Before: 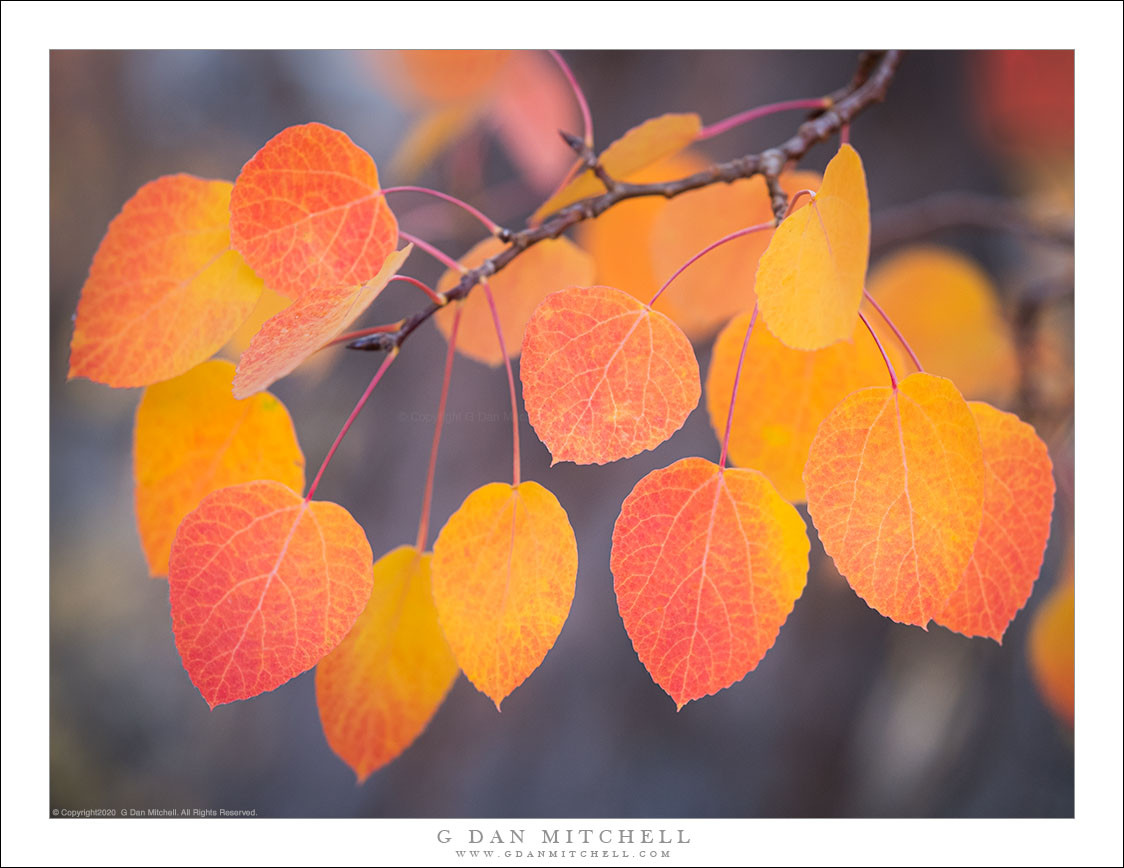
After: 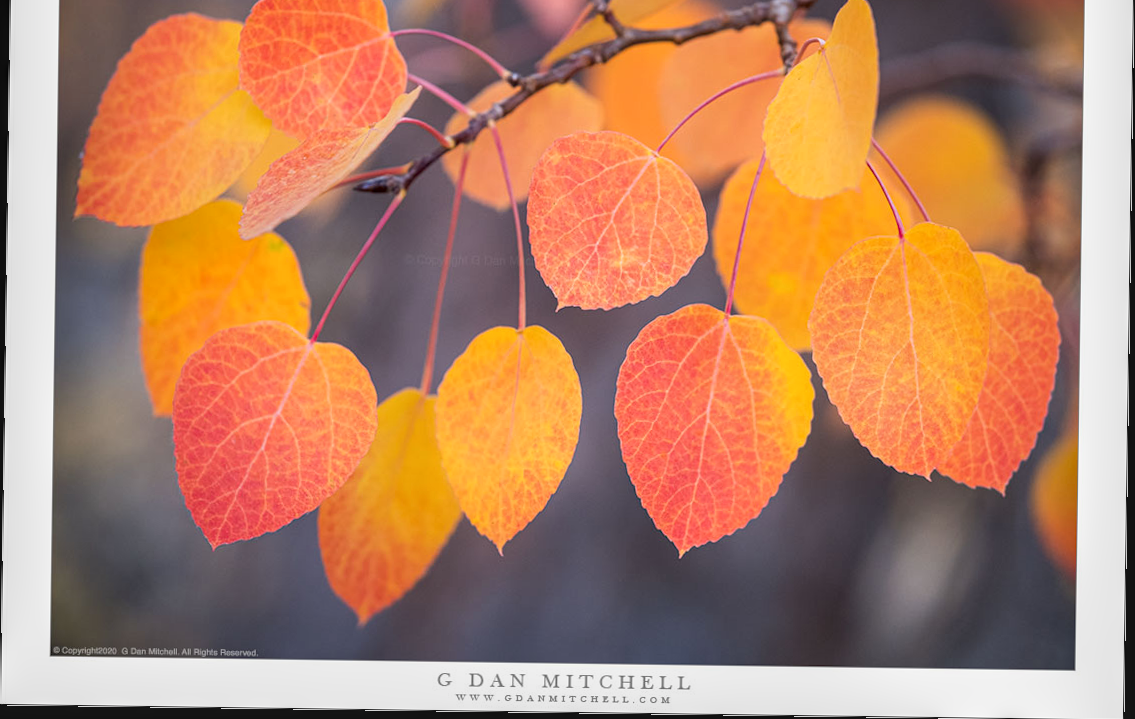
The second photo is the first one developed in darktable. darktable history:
rotate and perspective: rotation 0.8°, automatic cropping off
local contrast: on, module defaults
crop and rotate: top 18.507%
